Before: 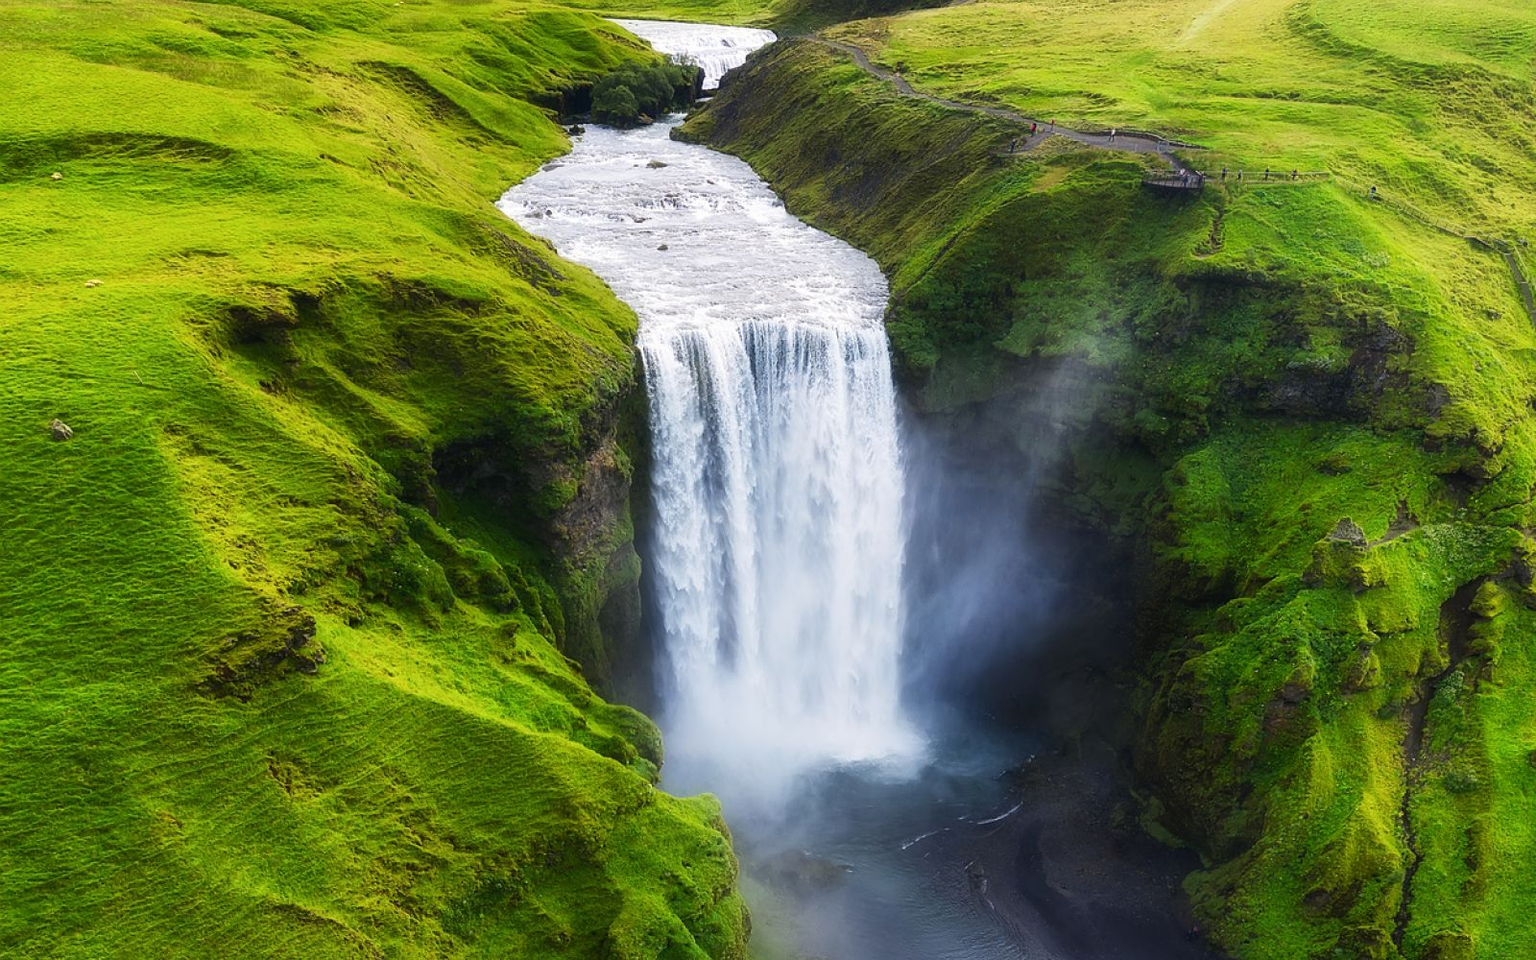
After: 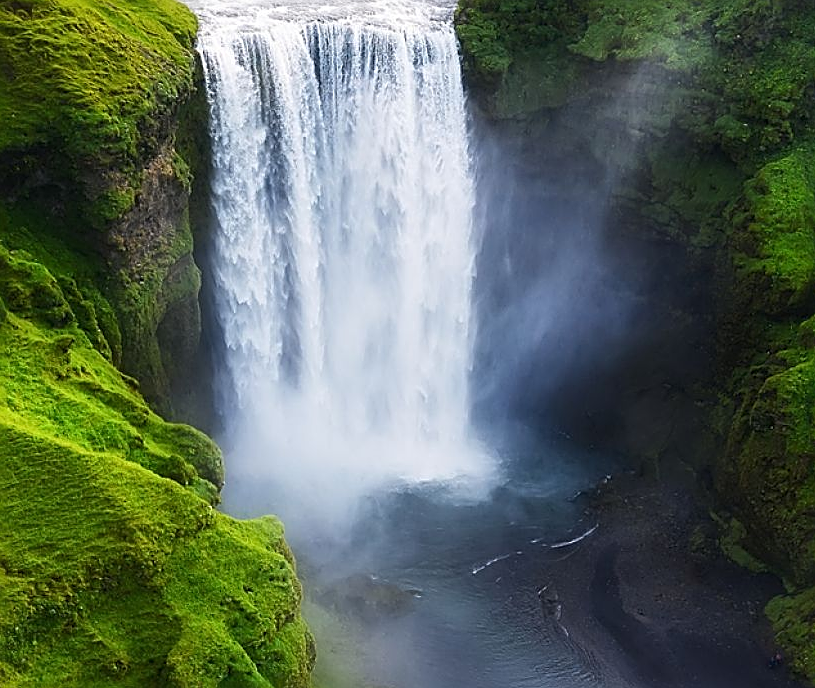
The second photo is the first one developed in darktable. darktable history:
crop and rotate: left 29.237%, top 31.152%, right 19.807%
sharpen: radius 2.584, amount 0.688
